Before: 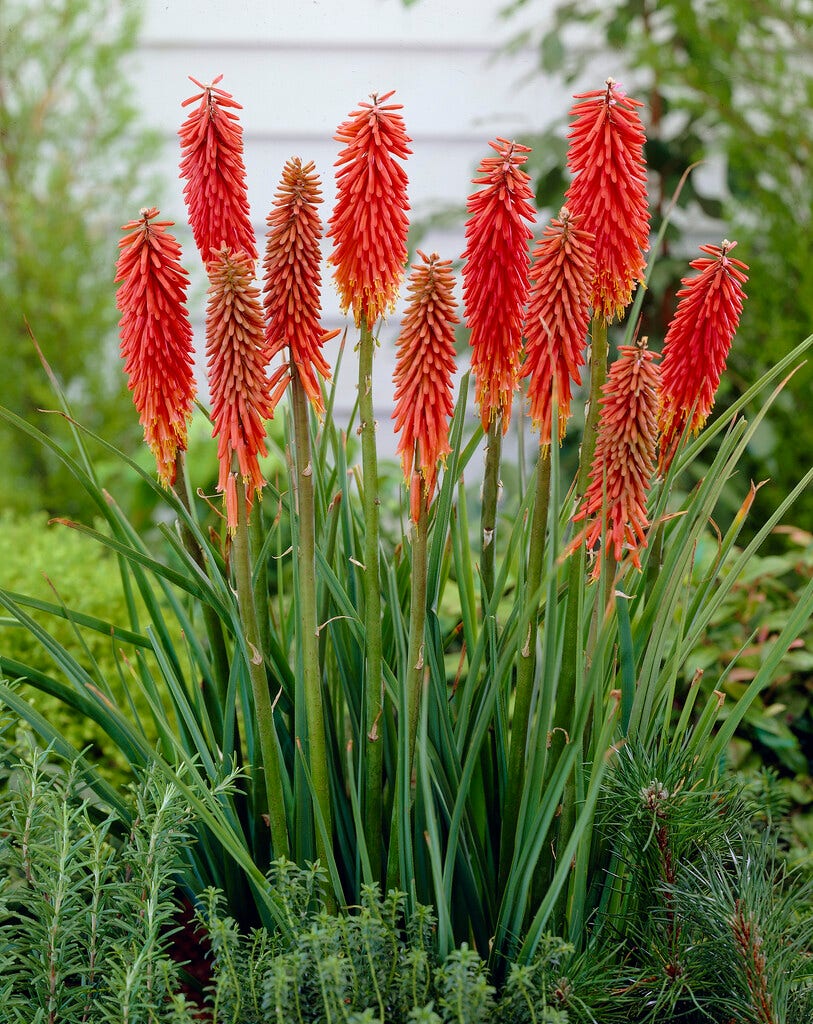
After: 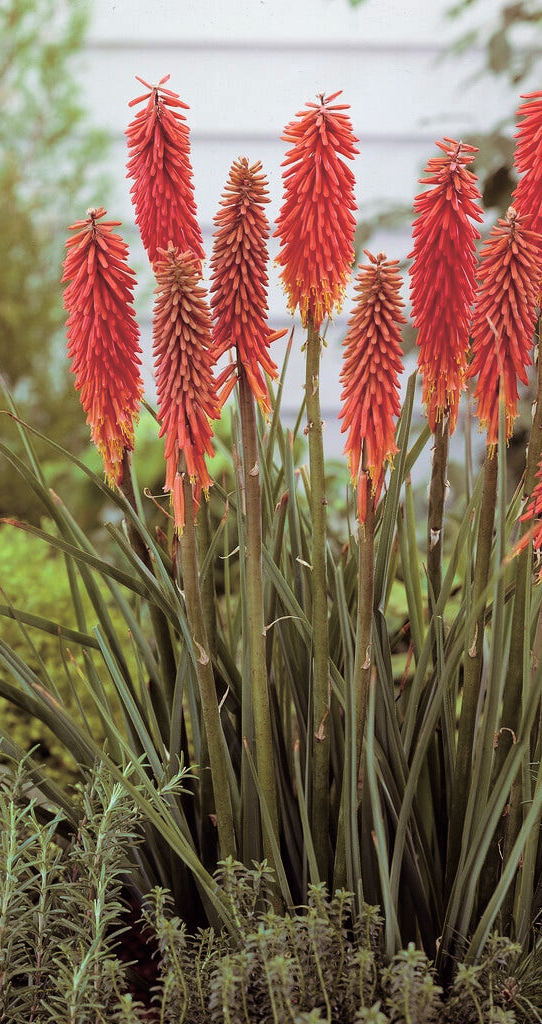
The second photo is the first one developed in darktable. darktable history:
crop and rotate: left 6.617%, right 26.717%
split-toning: shadows › saturation 0.41, highlights › saturation 0, compress 33.55%
